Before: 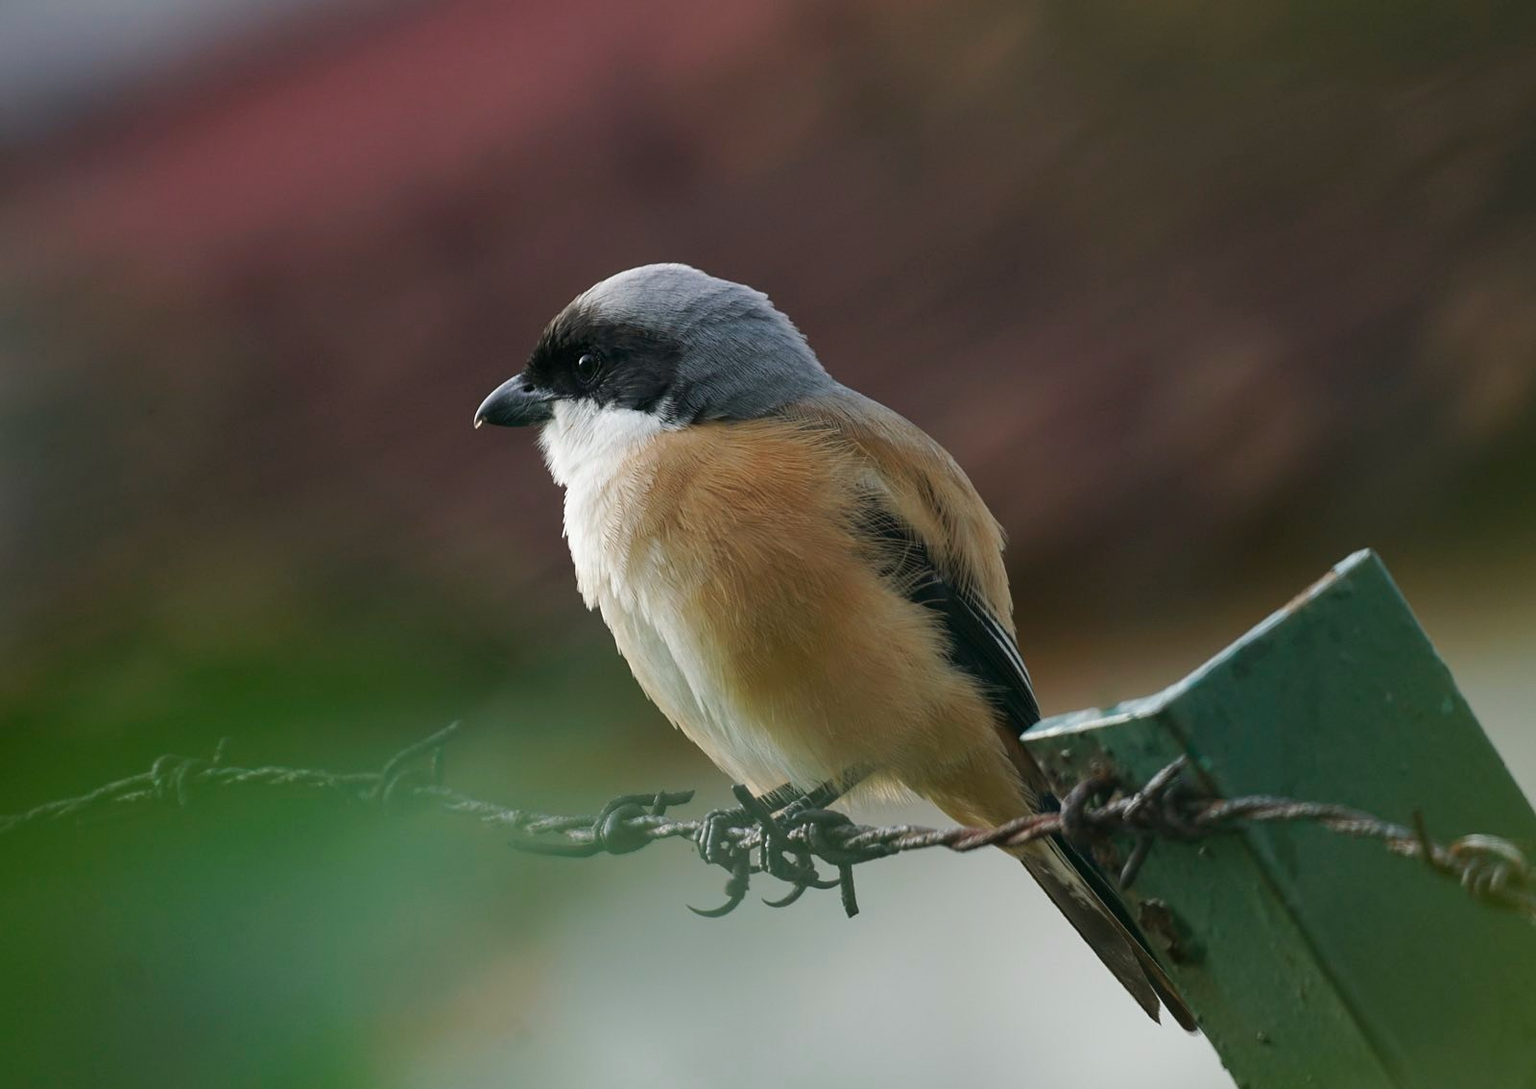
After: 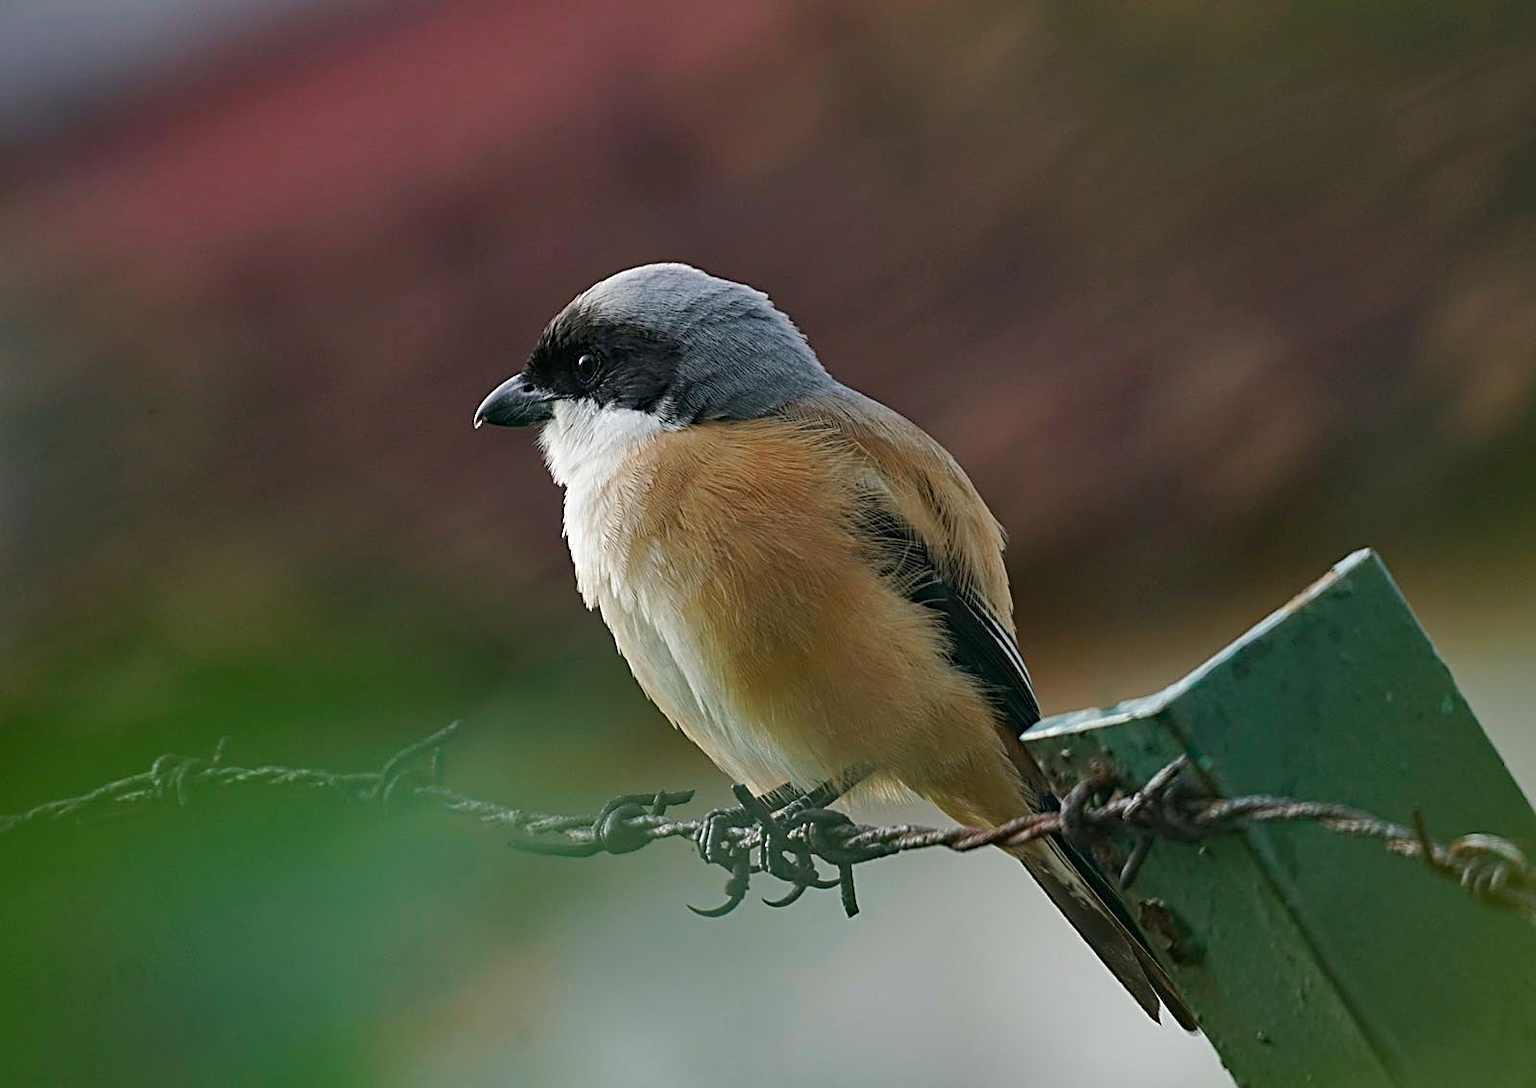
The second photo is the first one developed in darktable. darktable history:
sharpen: radius 2.537, amount 0.651
shadows and highlights: shadows 43.88, white point adjustment -1.48, soften with gaussian
levels: mode automatic, levels [0.052, 0.496, 0.908]
haze removal: compatibility mode true, adaptive false
